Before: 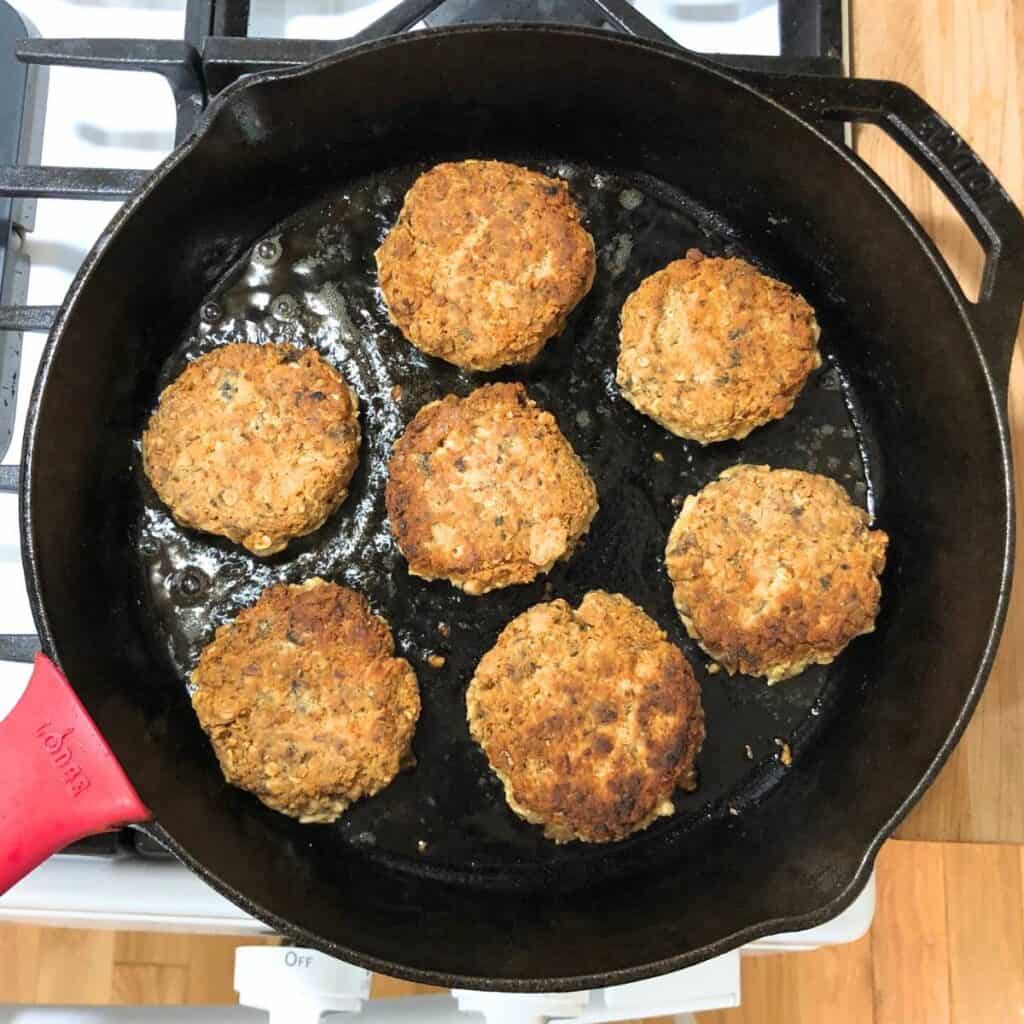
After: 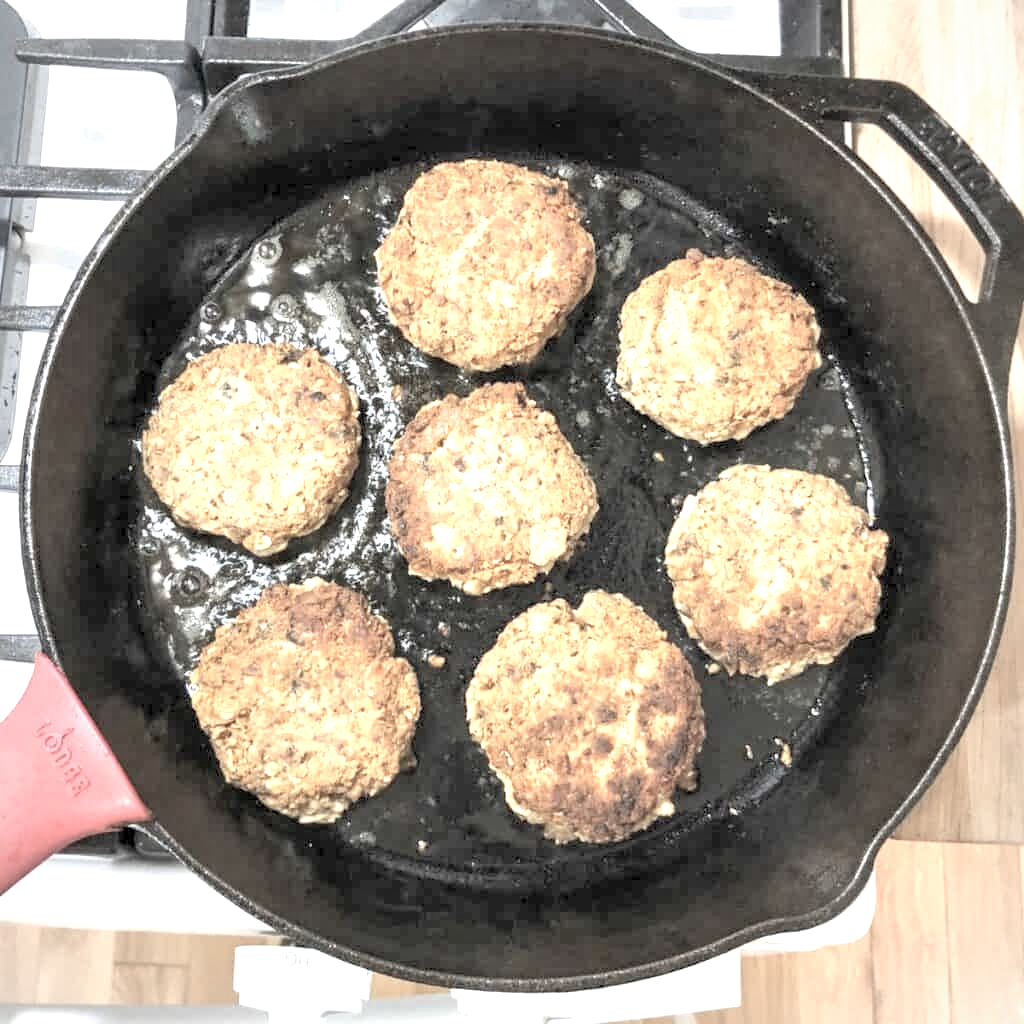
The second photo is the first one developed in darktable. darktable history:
exposure: black level correction 0.001, exposure 1 EV, compensate highlight preservation false
vignetting: fall-off radius 60.96%, brightness -0.262, unbound false
local contrast: highlights 86%, shadows 79%
contrast brightness saturation: brightness 0.184, saturation -0.5
shadows and highlights: shadows 43.27, highlights 8.44
